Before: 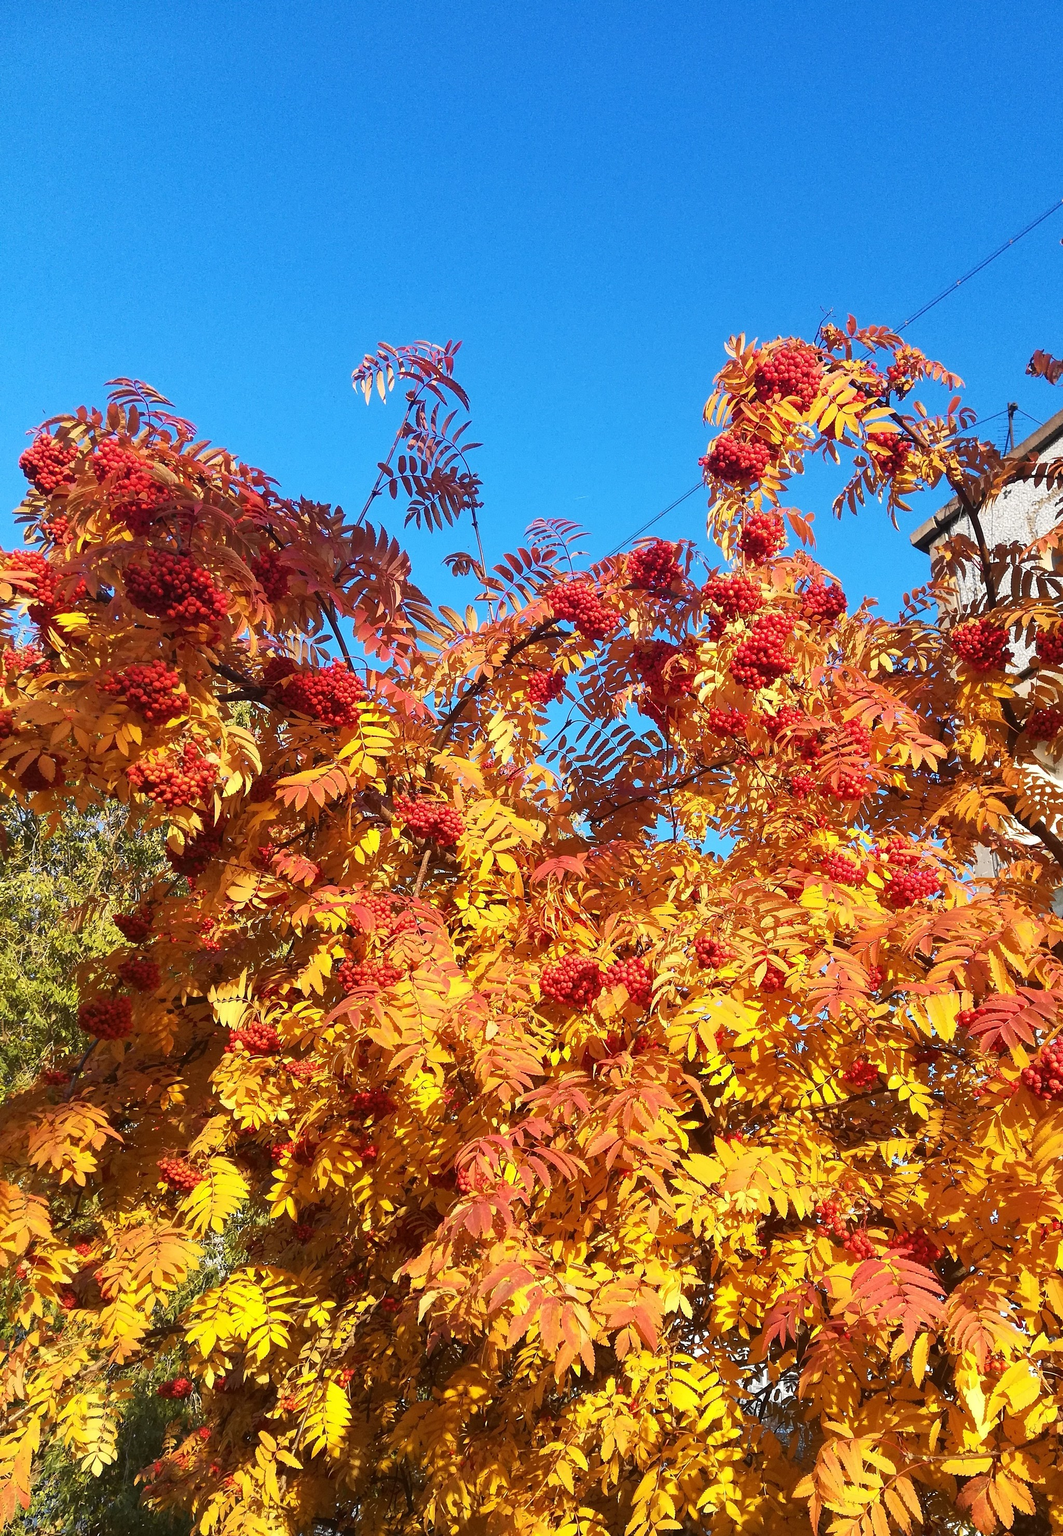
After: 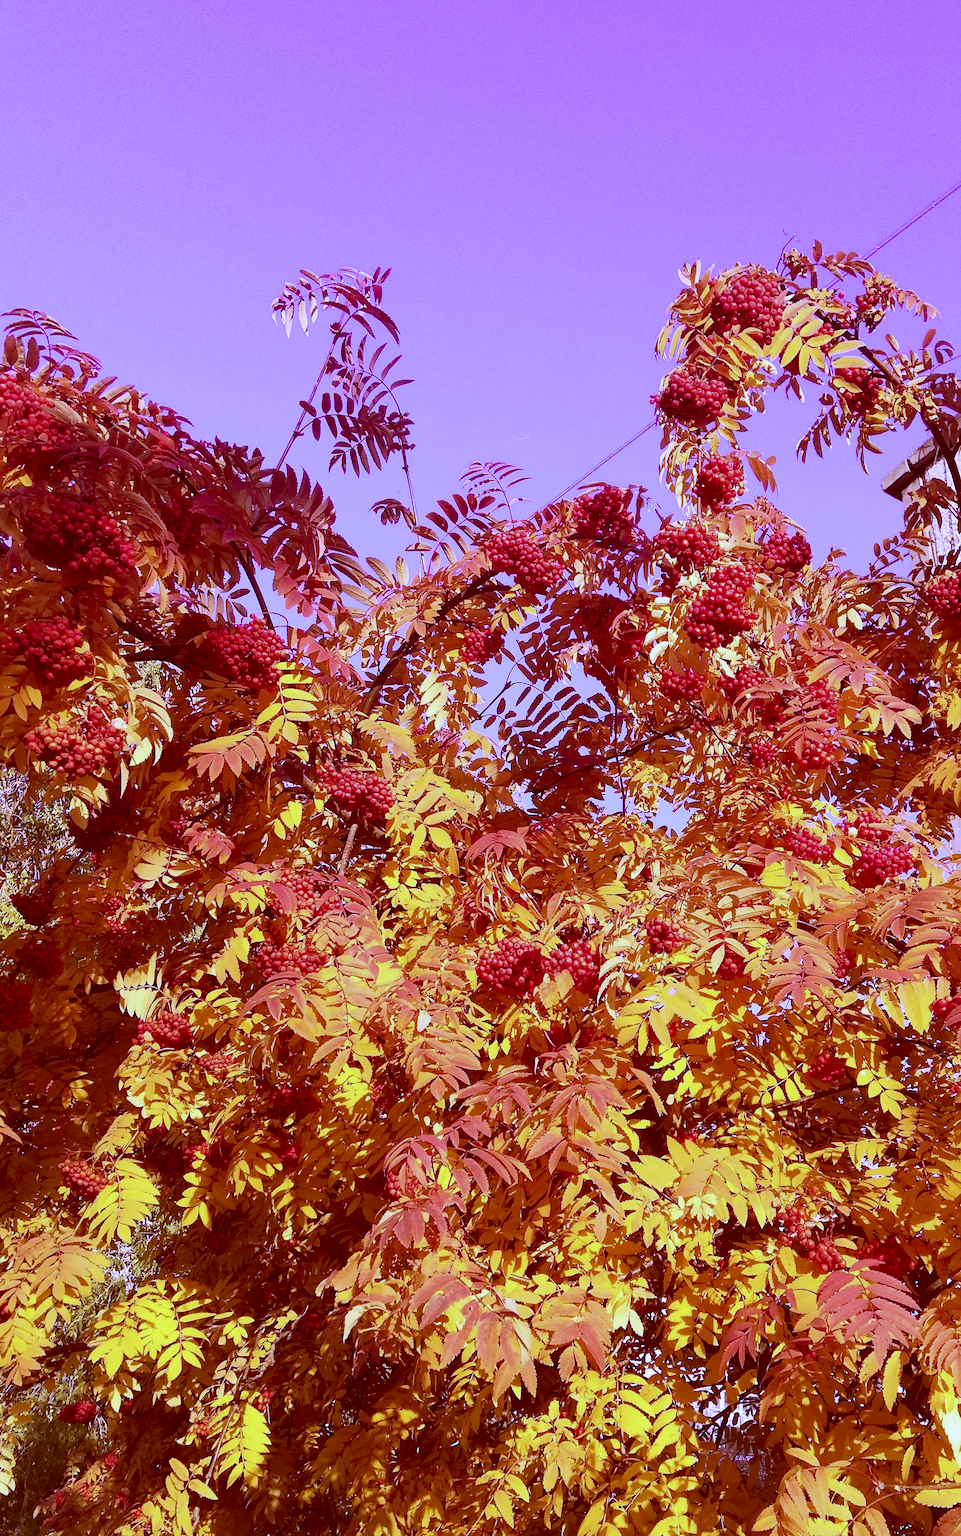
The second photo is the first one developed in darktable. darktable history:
crop: left 9.807%, top 6.259%, right 7.334%, bottom 2.177%
white balance: red 0.766, blue 1.537
color calibration: illuminant as shot in camera, x 0.358, y 0.373, temperature 4628.91 K
color correction: highlights a* 9.03, highlights b* 8.71, shadows a* 40, shadows b* 40, saturation 0.8
